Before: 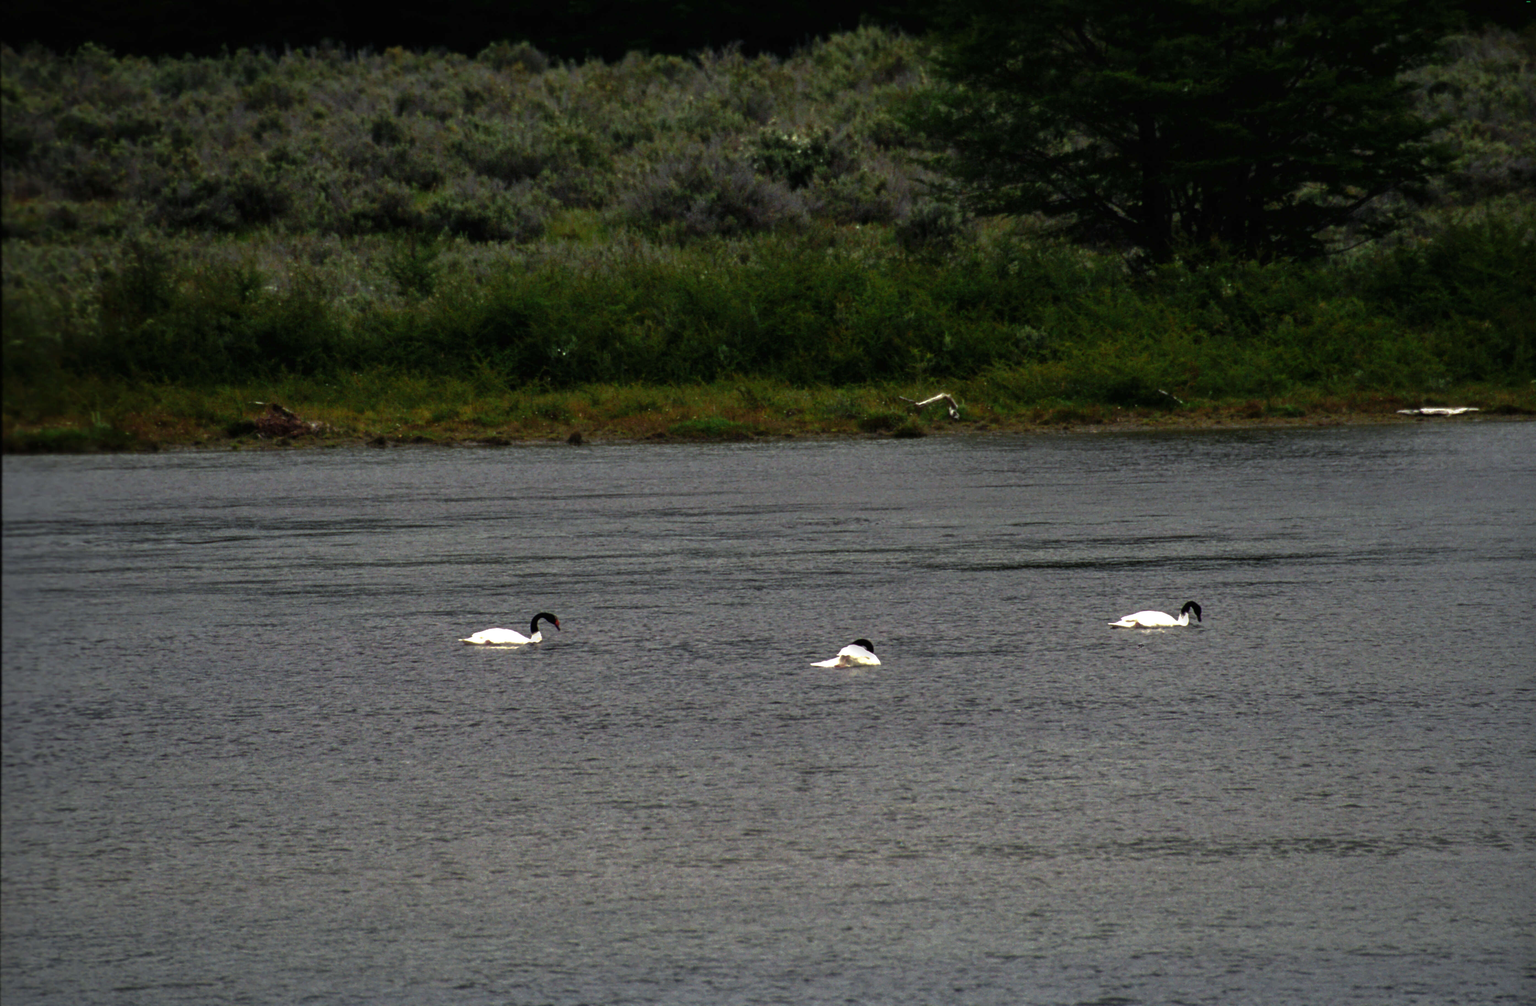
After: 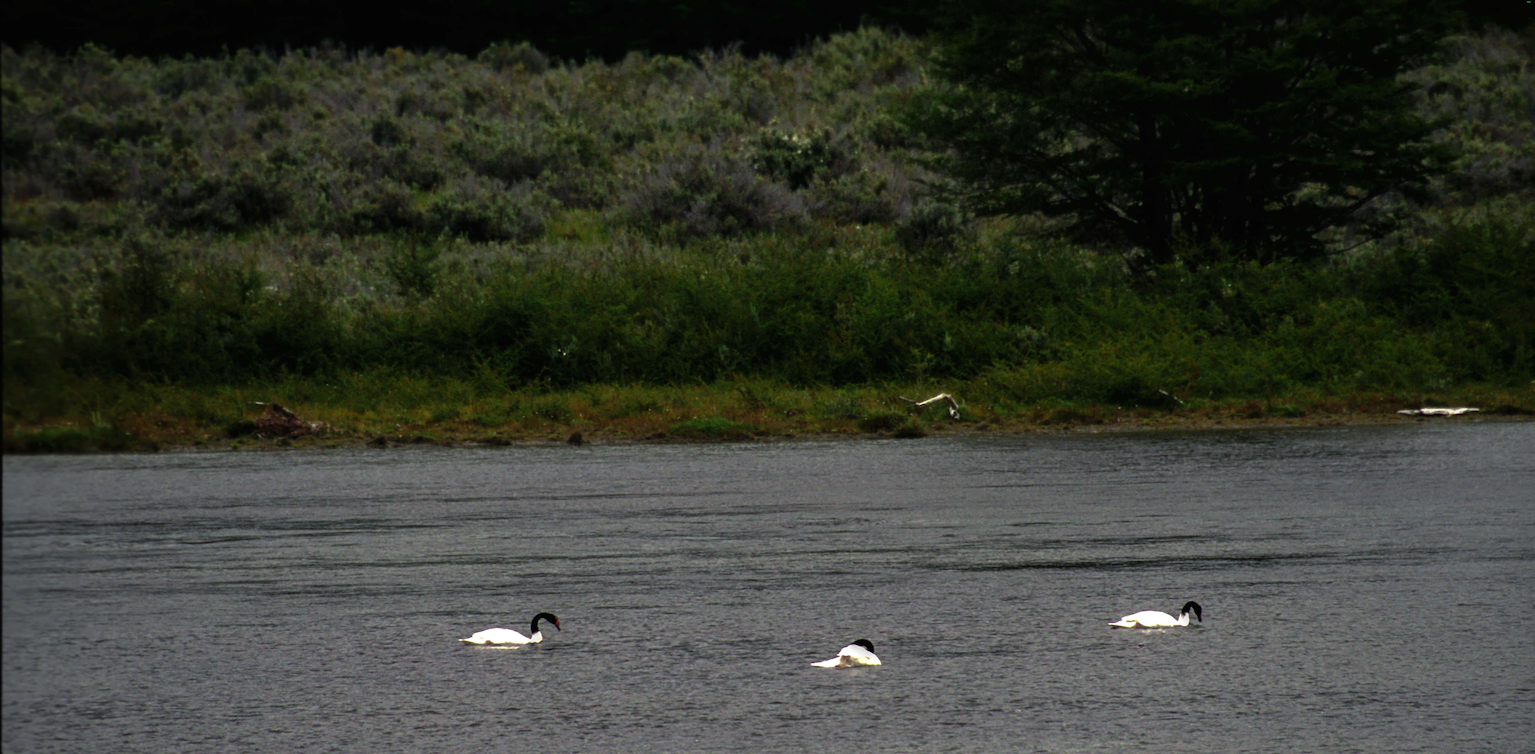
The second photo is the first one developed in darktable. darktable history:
crop: bottom 24.978%
